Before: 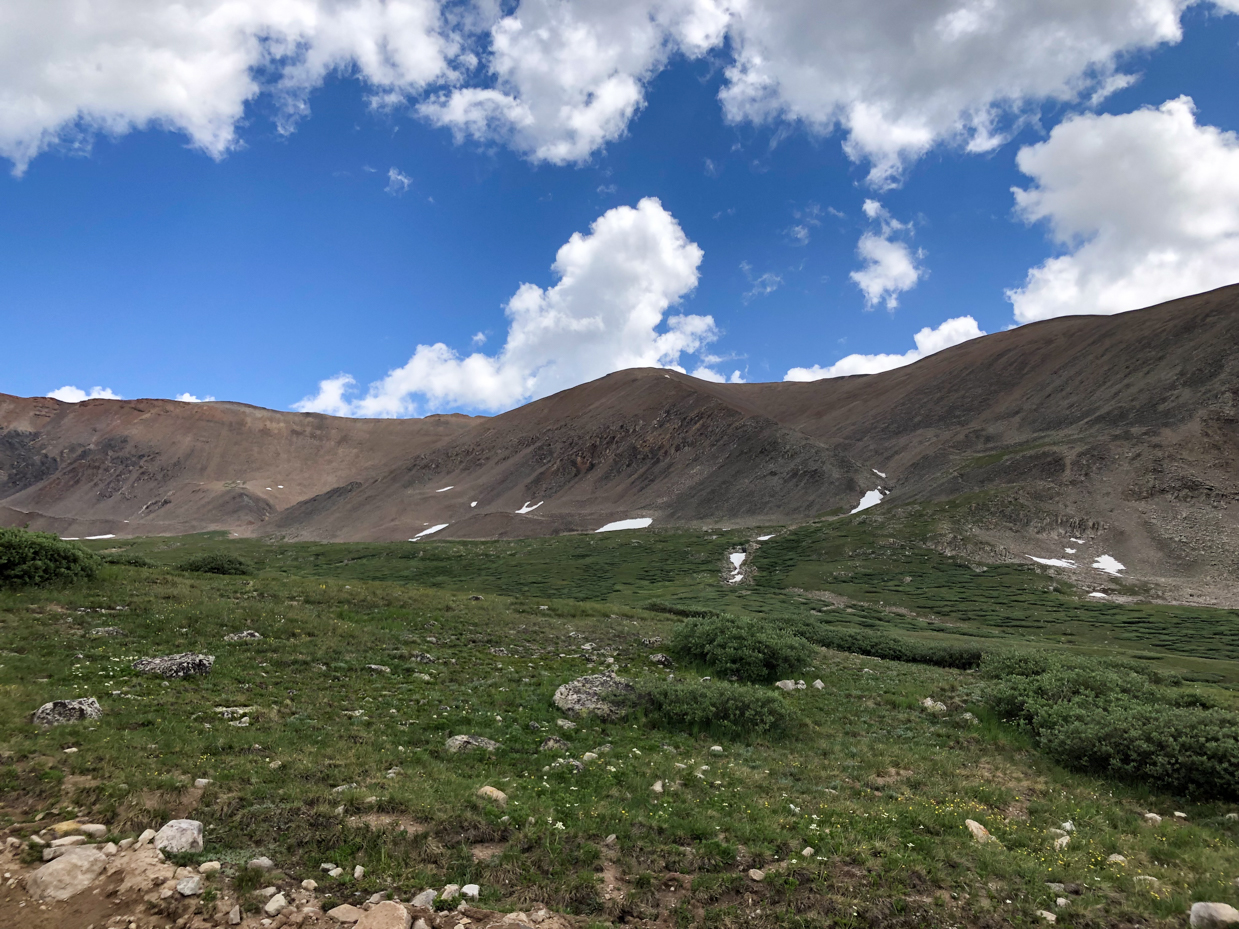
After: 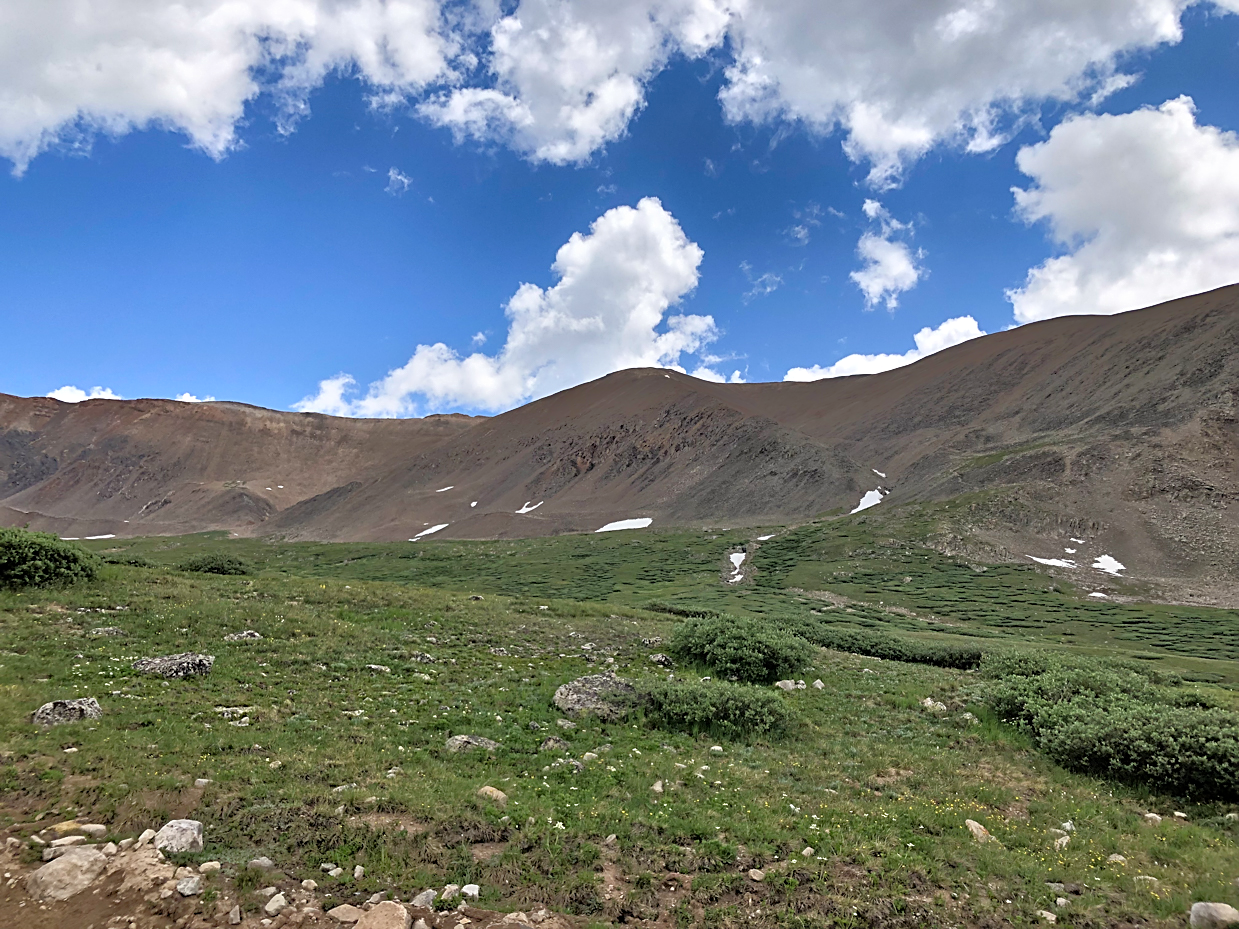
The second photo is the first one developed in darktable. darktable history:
sharpen: on, module defaults
tone equalizer: -8 EV -0.503 EV, -7 EV -0.342 EV, -6 EV -0.047 EV, -5 EV 0.395 EV, -4 EV 0.947 EV, -3 EV 0.825 EV, -2 EV -0.007 EV, -1 EV 0.145 EV, +0 EV -0.011 EV
